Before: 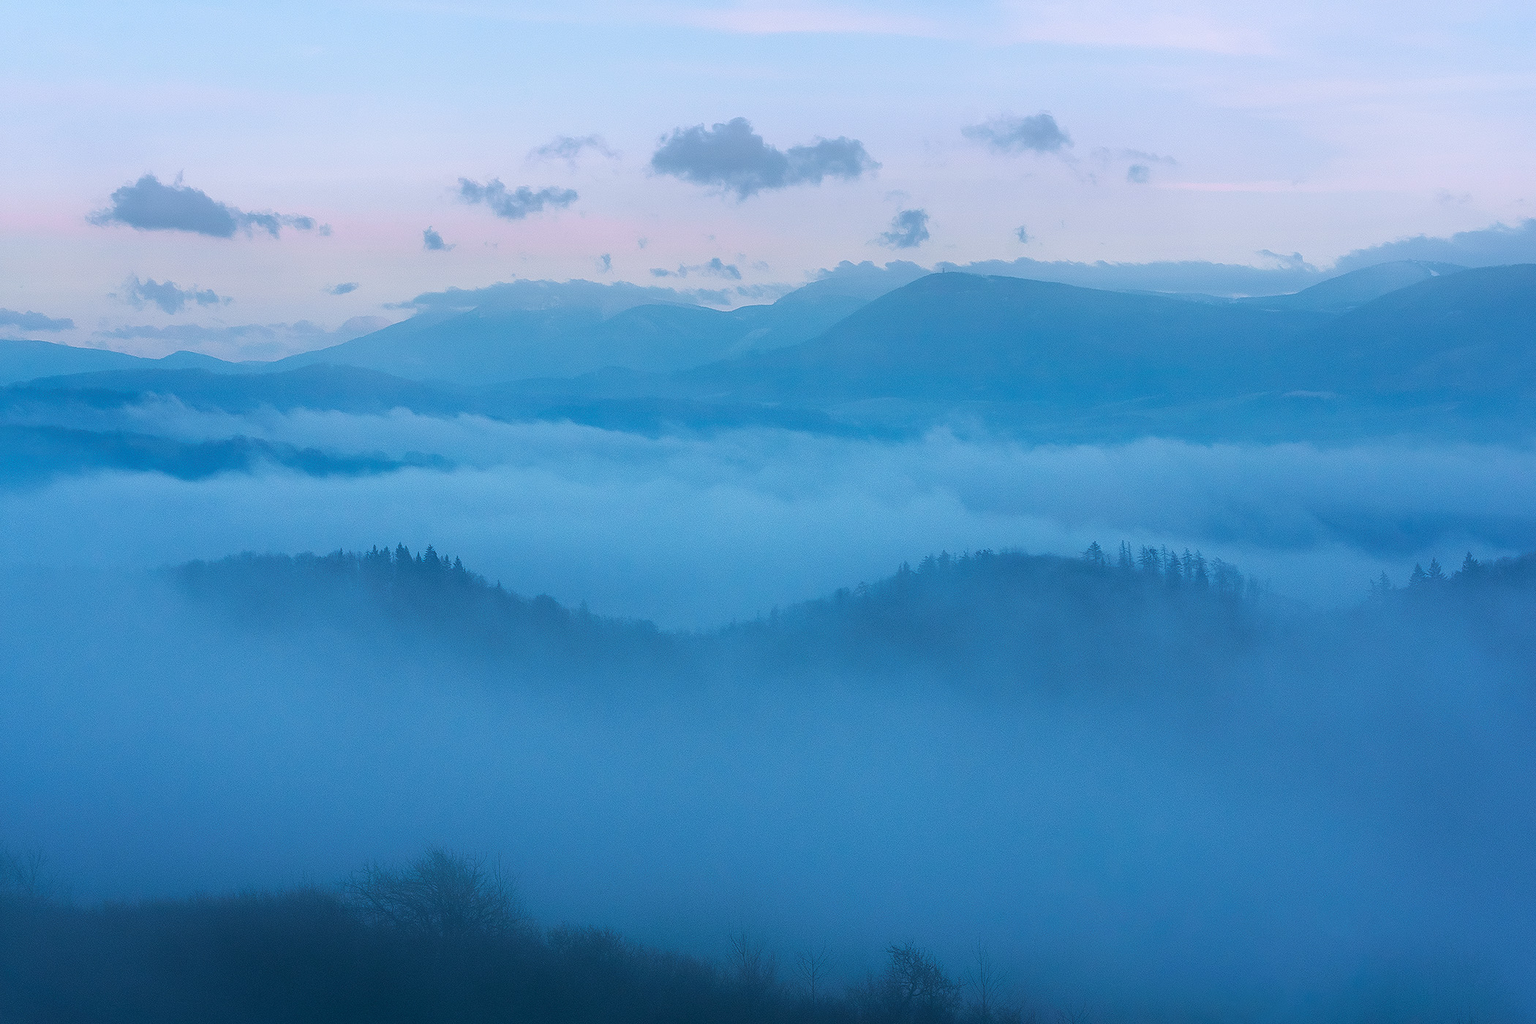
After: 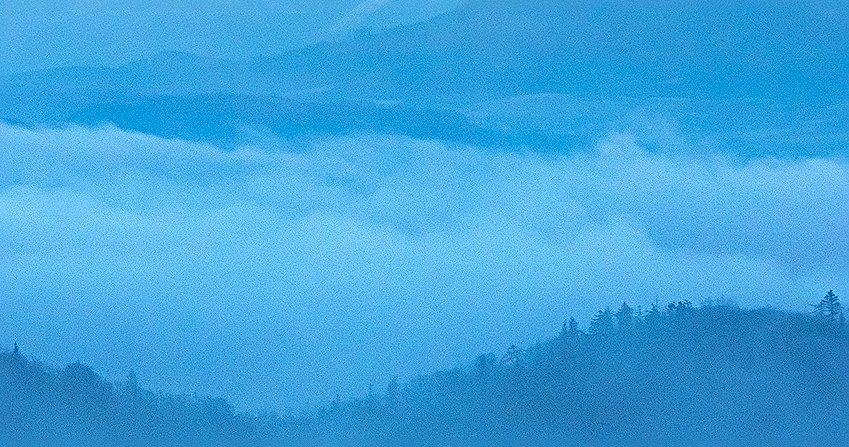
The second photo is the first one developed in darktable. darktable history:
crop: left 31.751%, top 32.172%, right 27.8%, bottom 35.83%
haze removal: compatibility mode true, adaptive false
tone equalizer: -8 EV -0.417 EV, -7 EV -0.389 EV, -6 EV -0.333 EV, -5 EV -0.222 EV, -3 EV 0.222 EV, -2 EV 0.333 EV, -1 EV 0.389 EV, +0 EV 0.417 EV, edges refinement/feathering 500, mask exposure compensation -1.57 EV, preserve details no
exposure: black level correction 0.001, exposure 0.191 EV, compensate highlight preservation false
sharpen: radius 4
